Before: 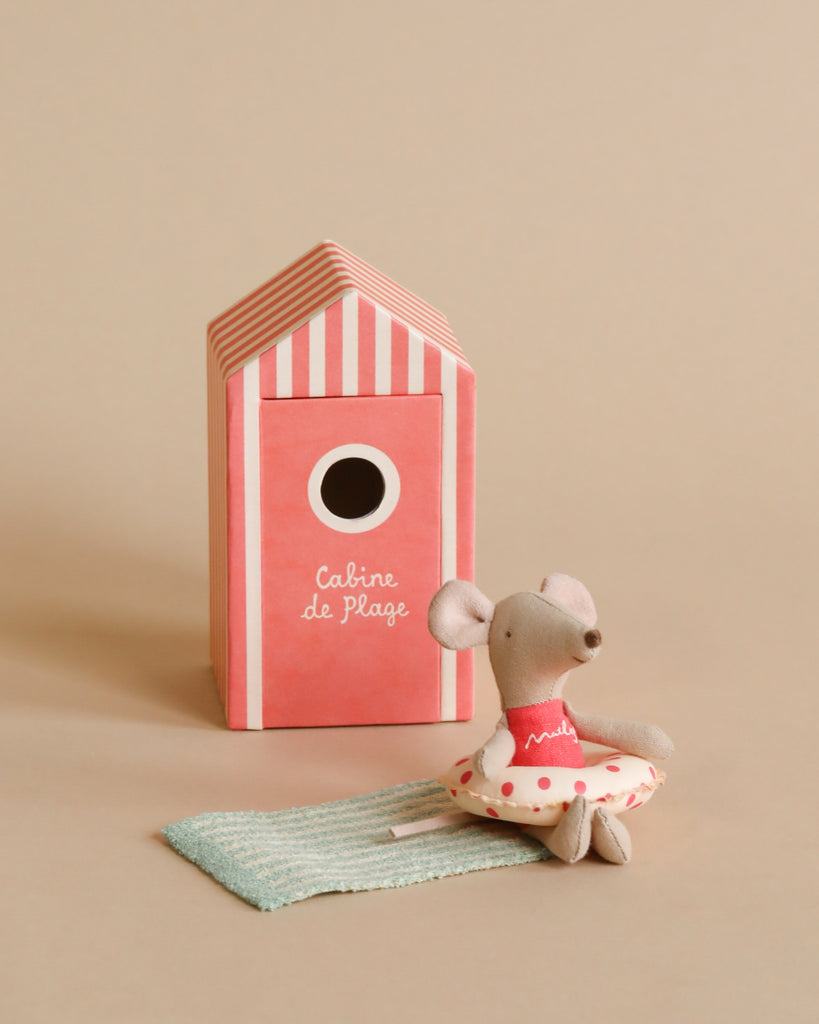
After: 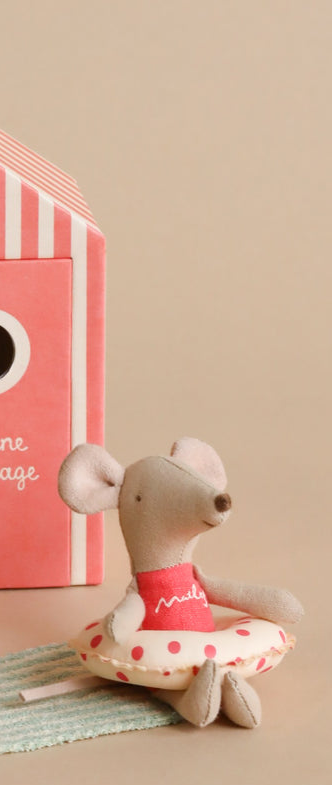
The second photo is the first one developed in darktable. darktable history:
crop: left 45.261%, top 13.299%, right 14.137%, bottom 10.005%
